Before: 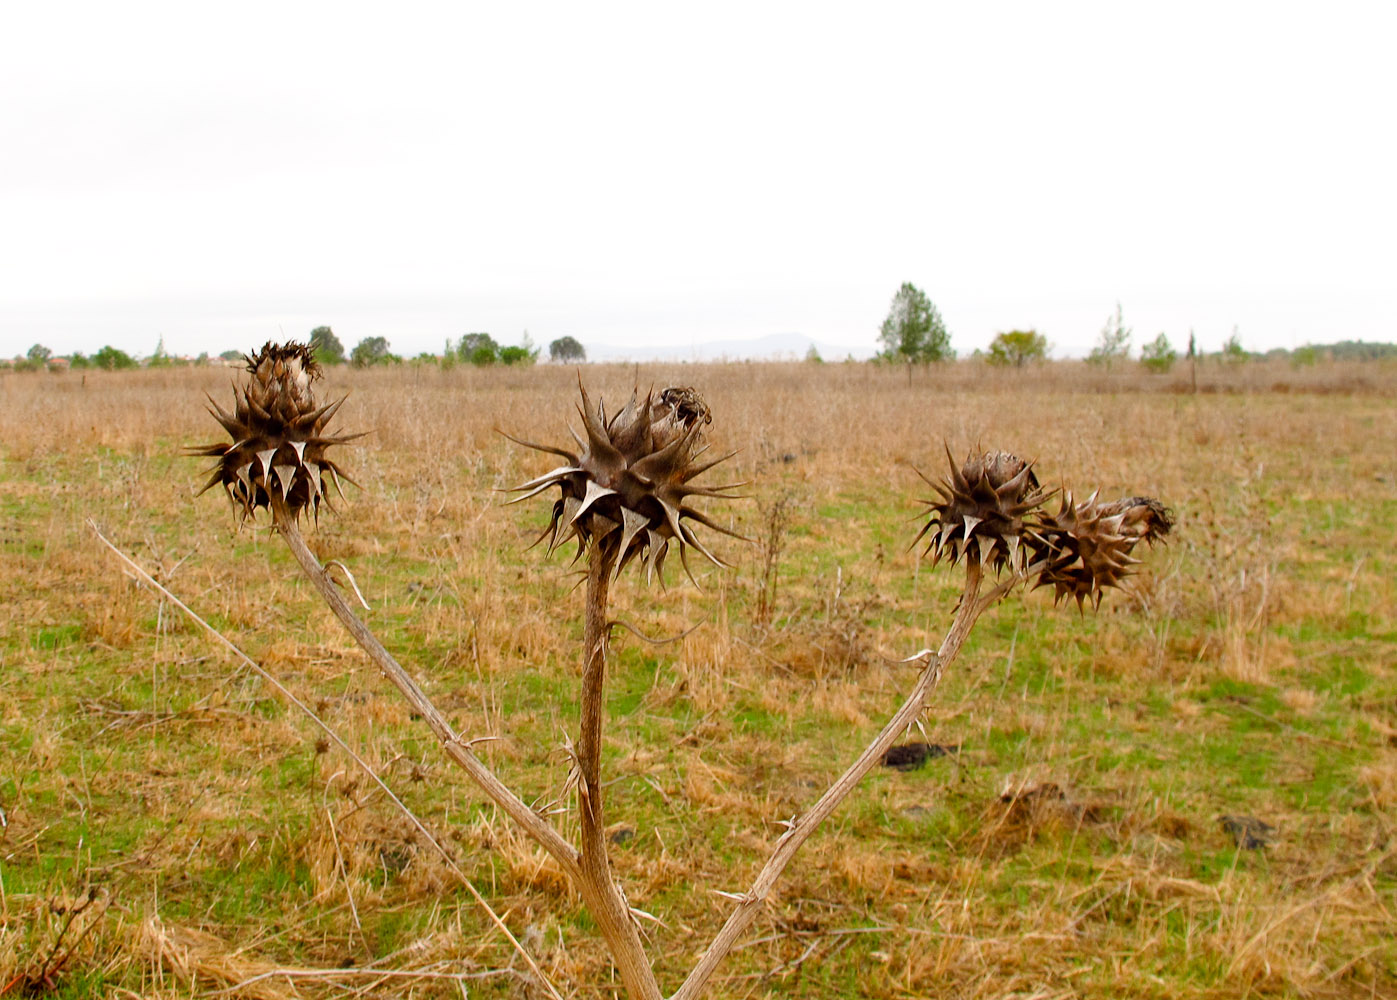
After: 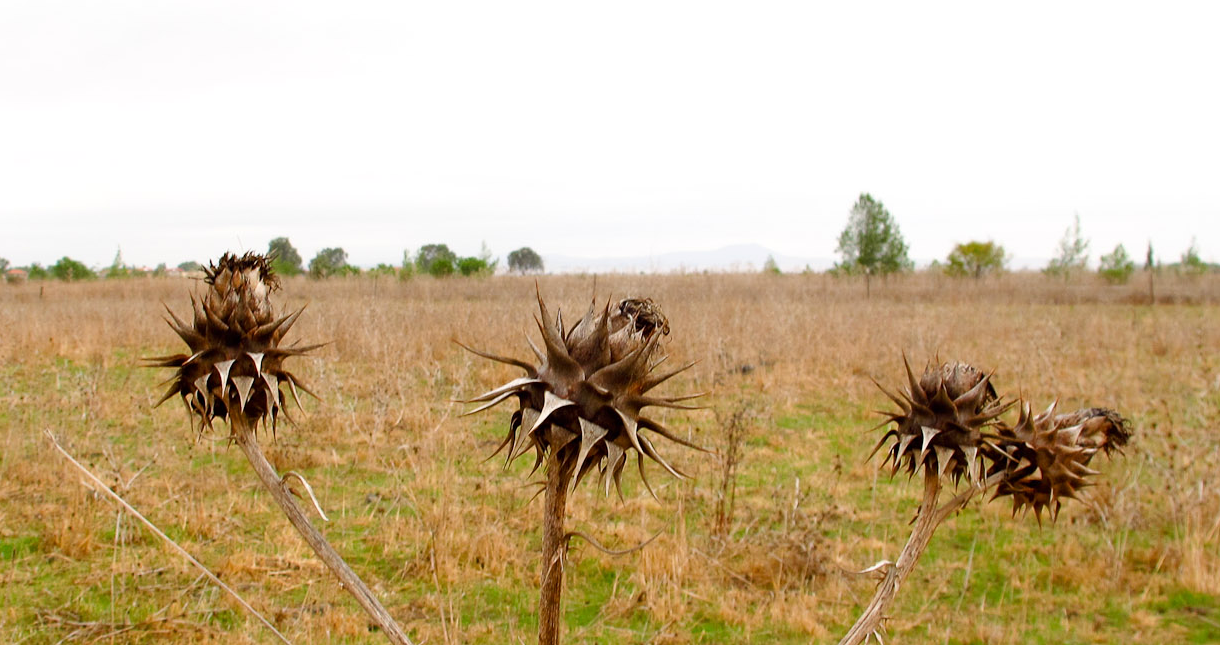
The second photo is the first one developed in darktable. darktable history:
crop: left 3.015%, top 8.969%, right 9.647%, bottom 26.457%
contrast brightness saturation: contrast 0.05
